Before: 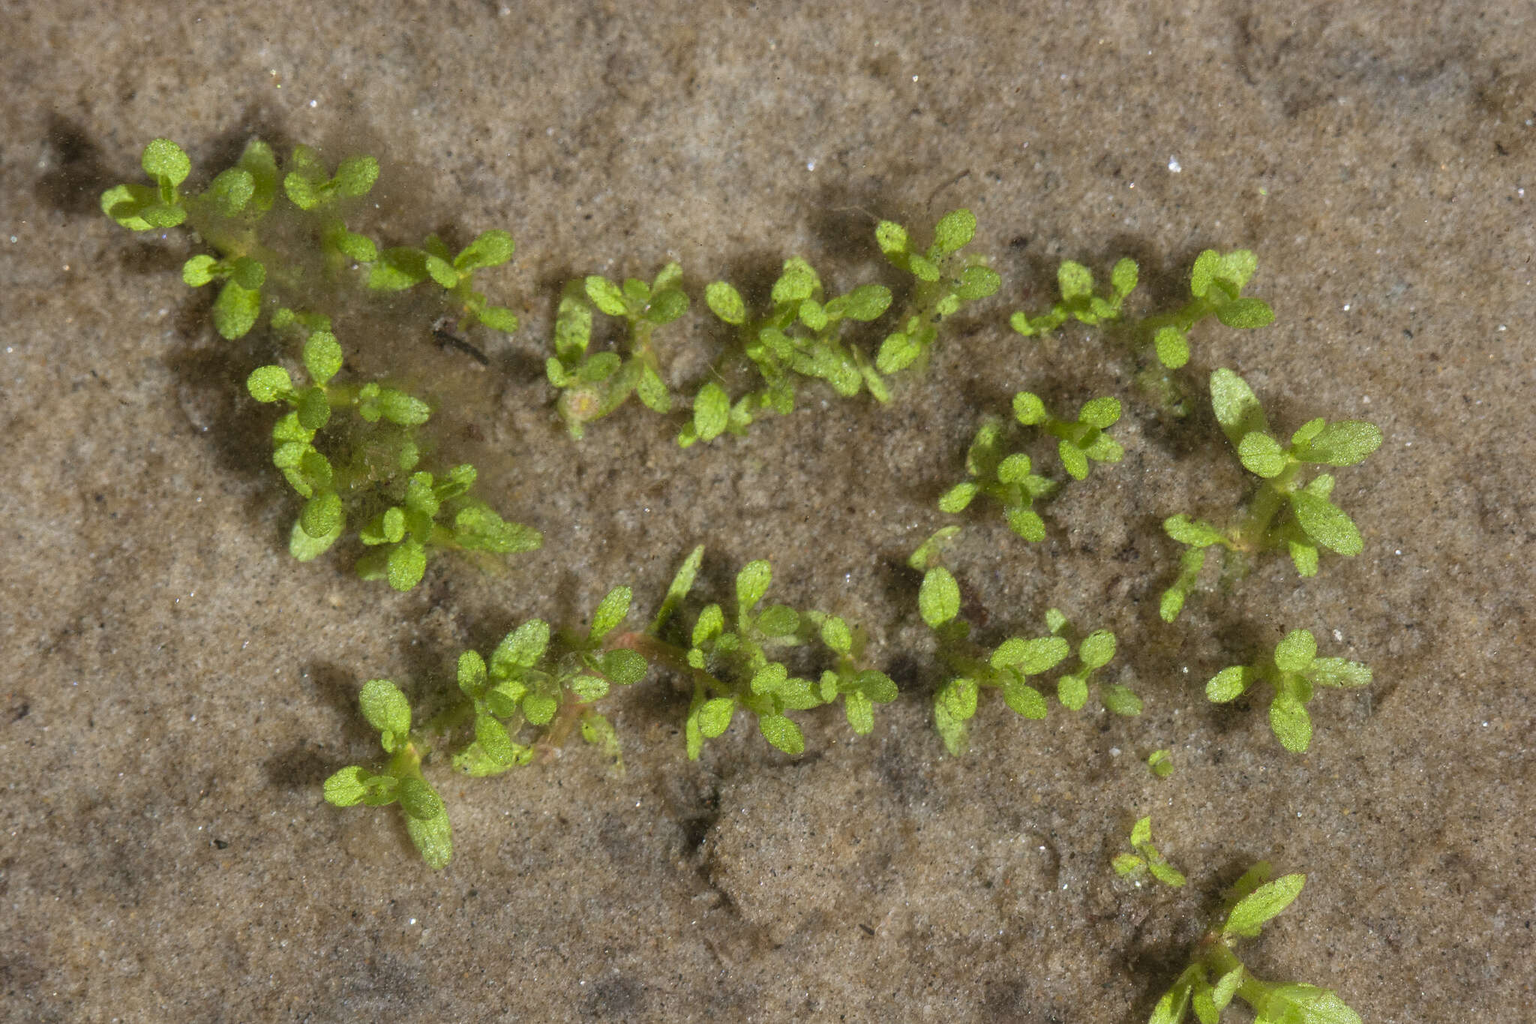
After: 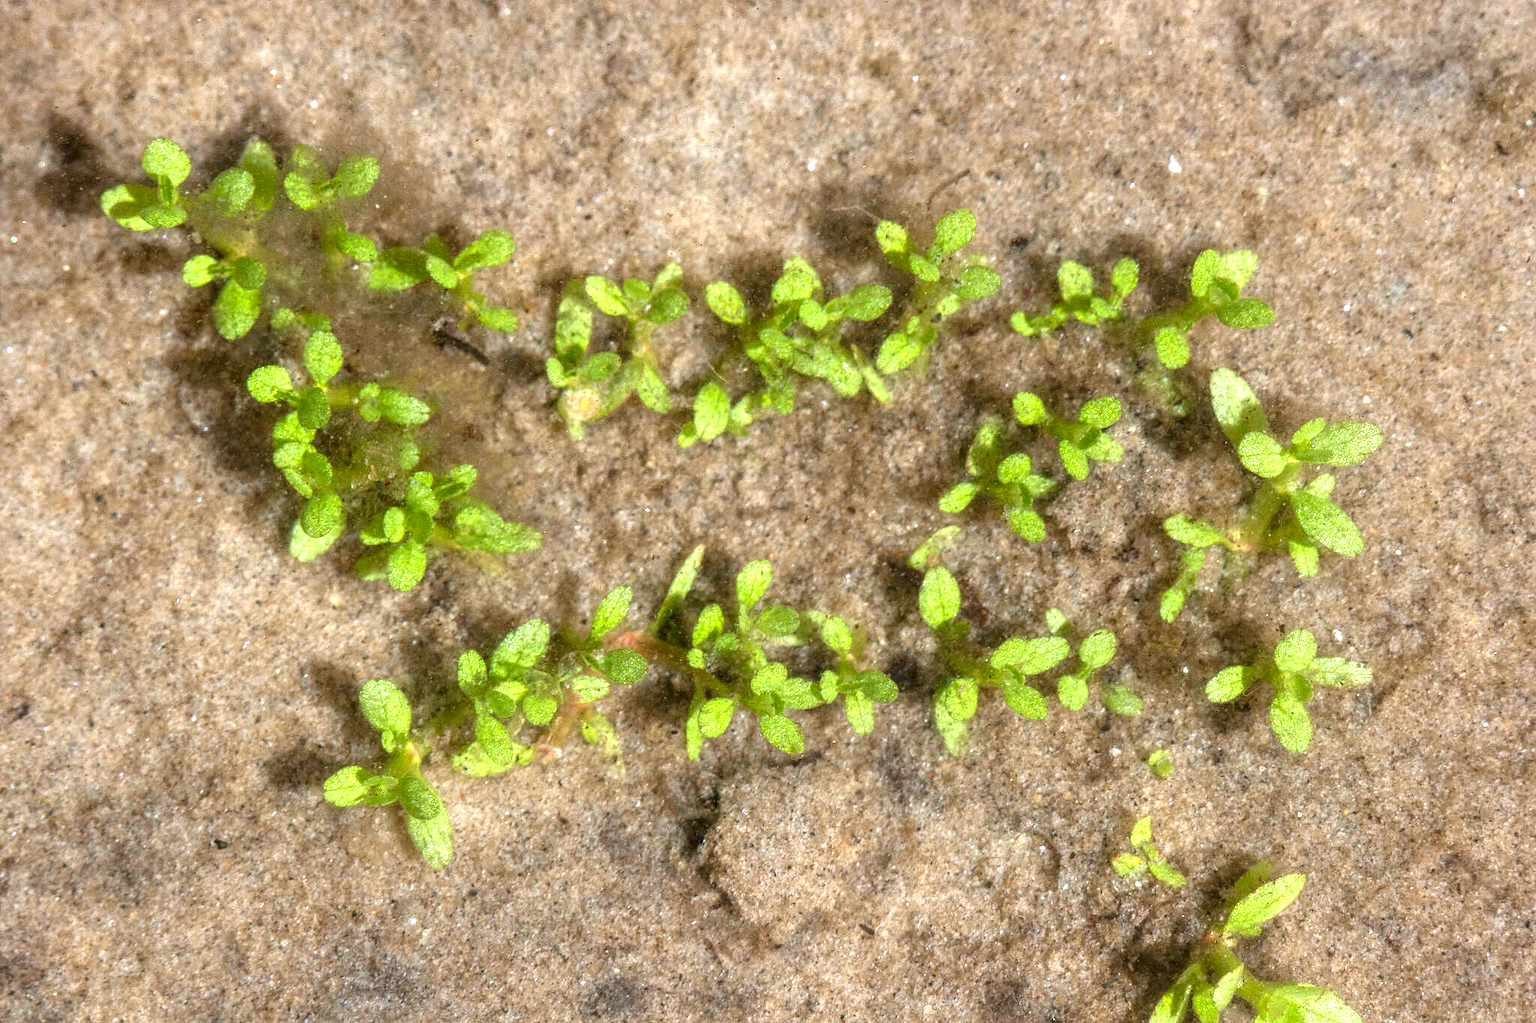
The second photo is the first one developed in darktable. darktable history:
exposure: black level correction 0, exposure 0.952 EV, compensate highlight preservation false
local contrast: detail 130%
